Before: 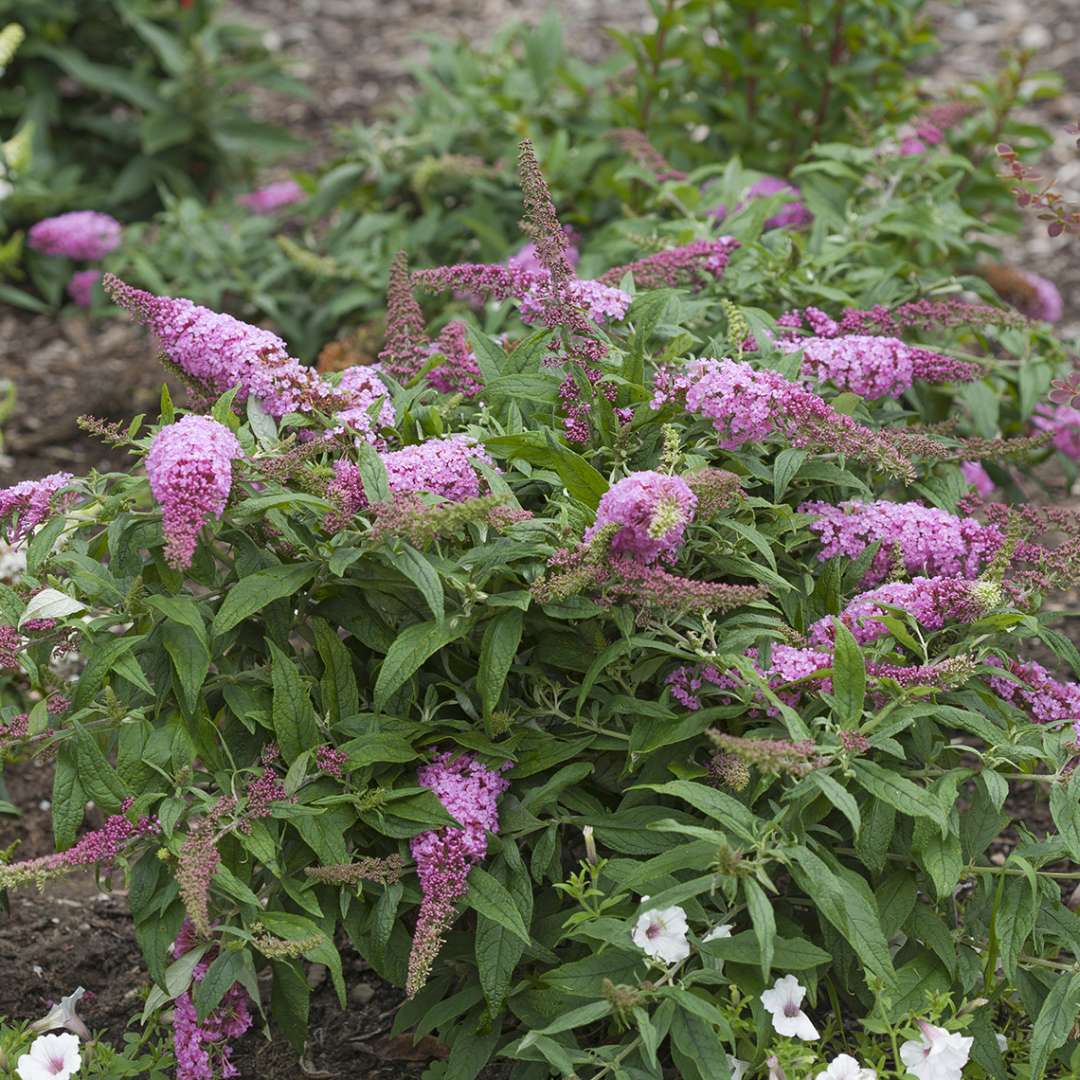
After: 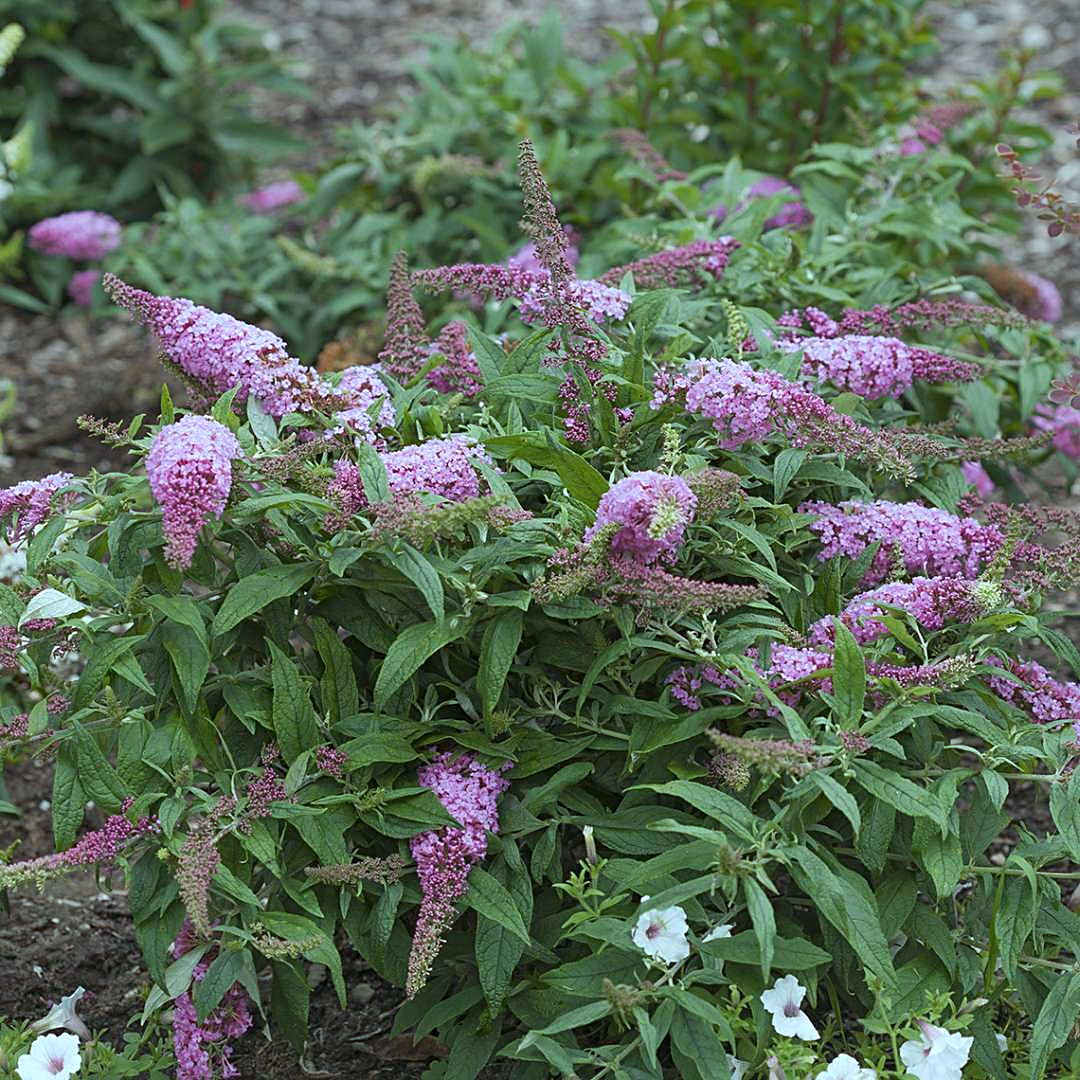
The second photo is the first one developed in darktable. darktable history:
exposure: compensate highlight preservation false
color correction: highlights a* -10.01, highlights b* -9.79
sharpen: on, module defaults
